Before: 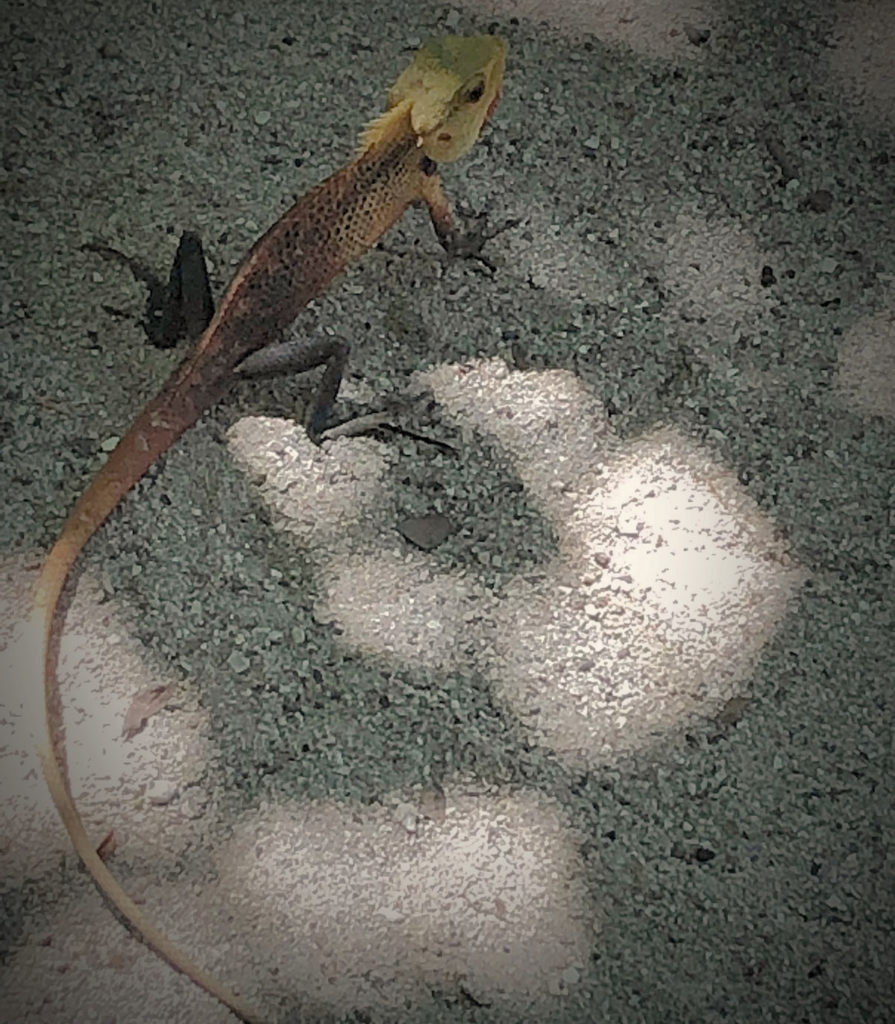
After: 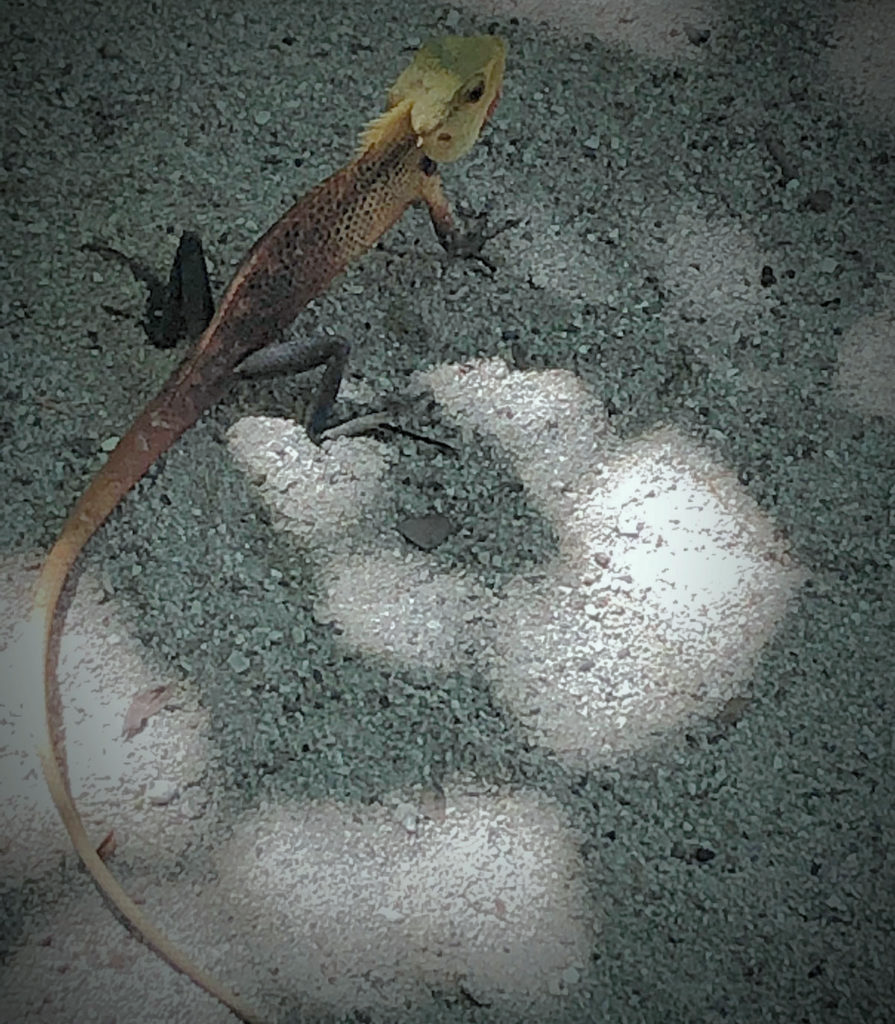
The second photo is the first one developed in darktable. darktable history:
color calibration: illuminant Planckian (black body), adaptation linear Bradford (ICC v4), x 0.365, y 0.367, temperature 4407.59 K, saturation algorithm version 1 (2020)
